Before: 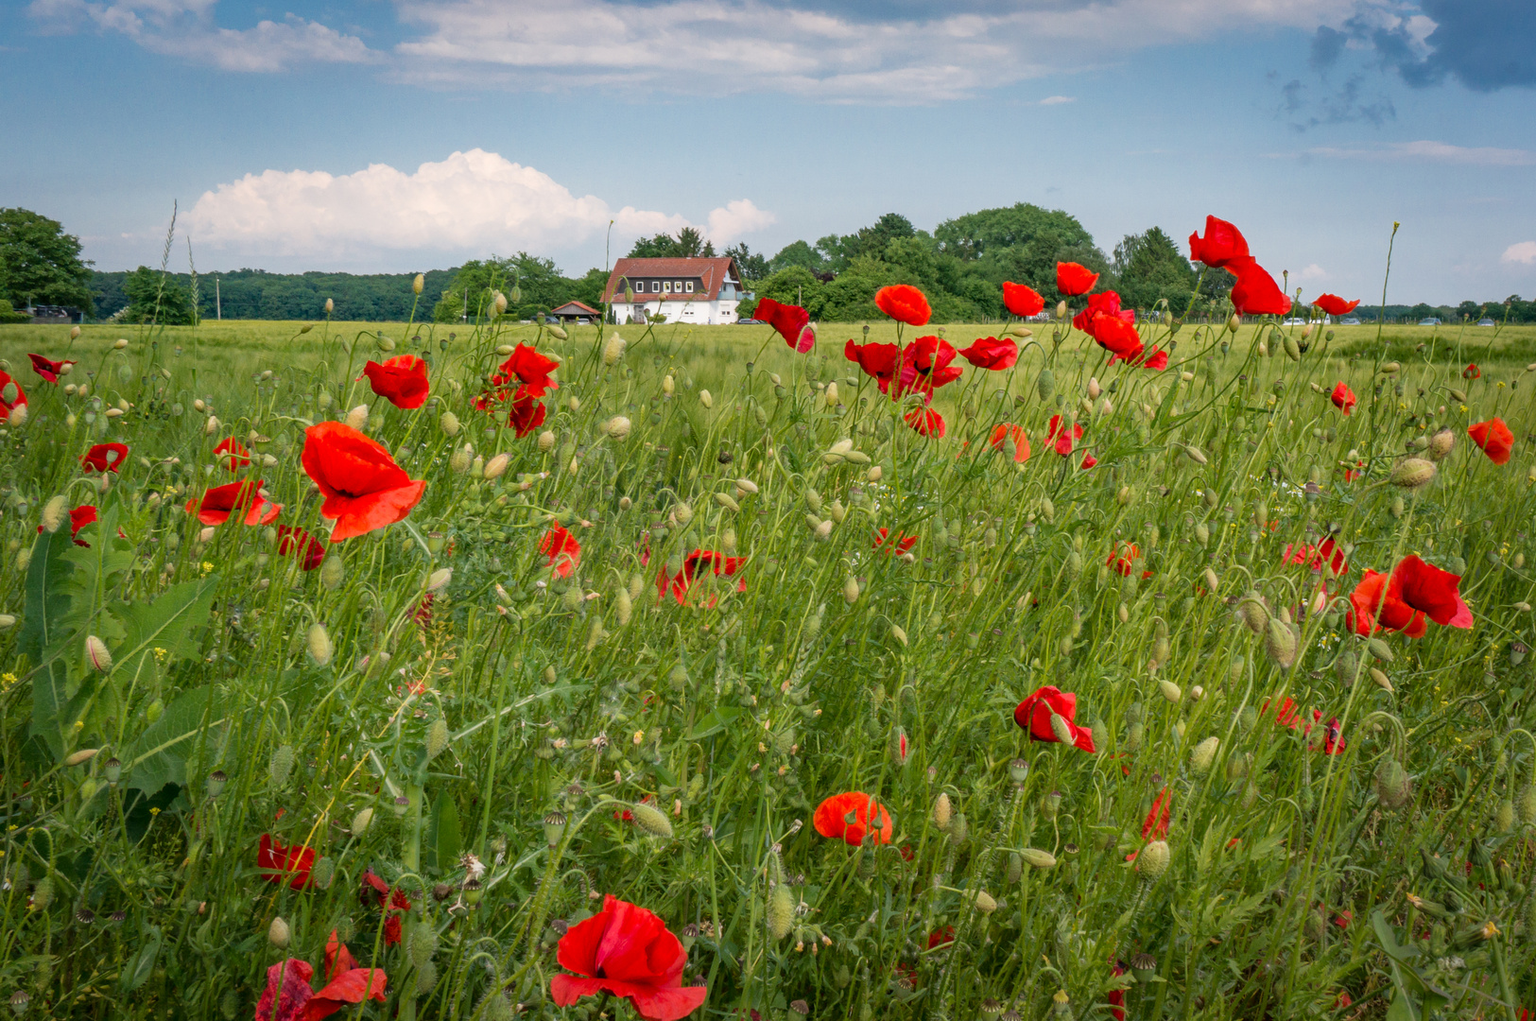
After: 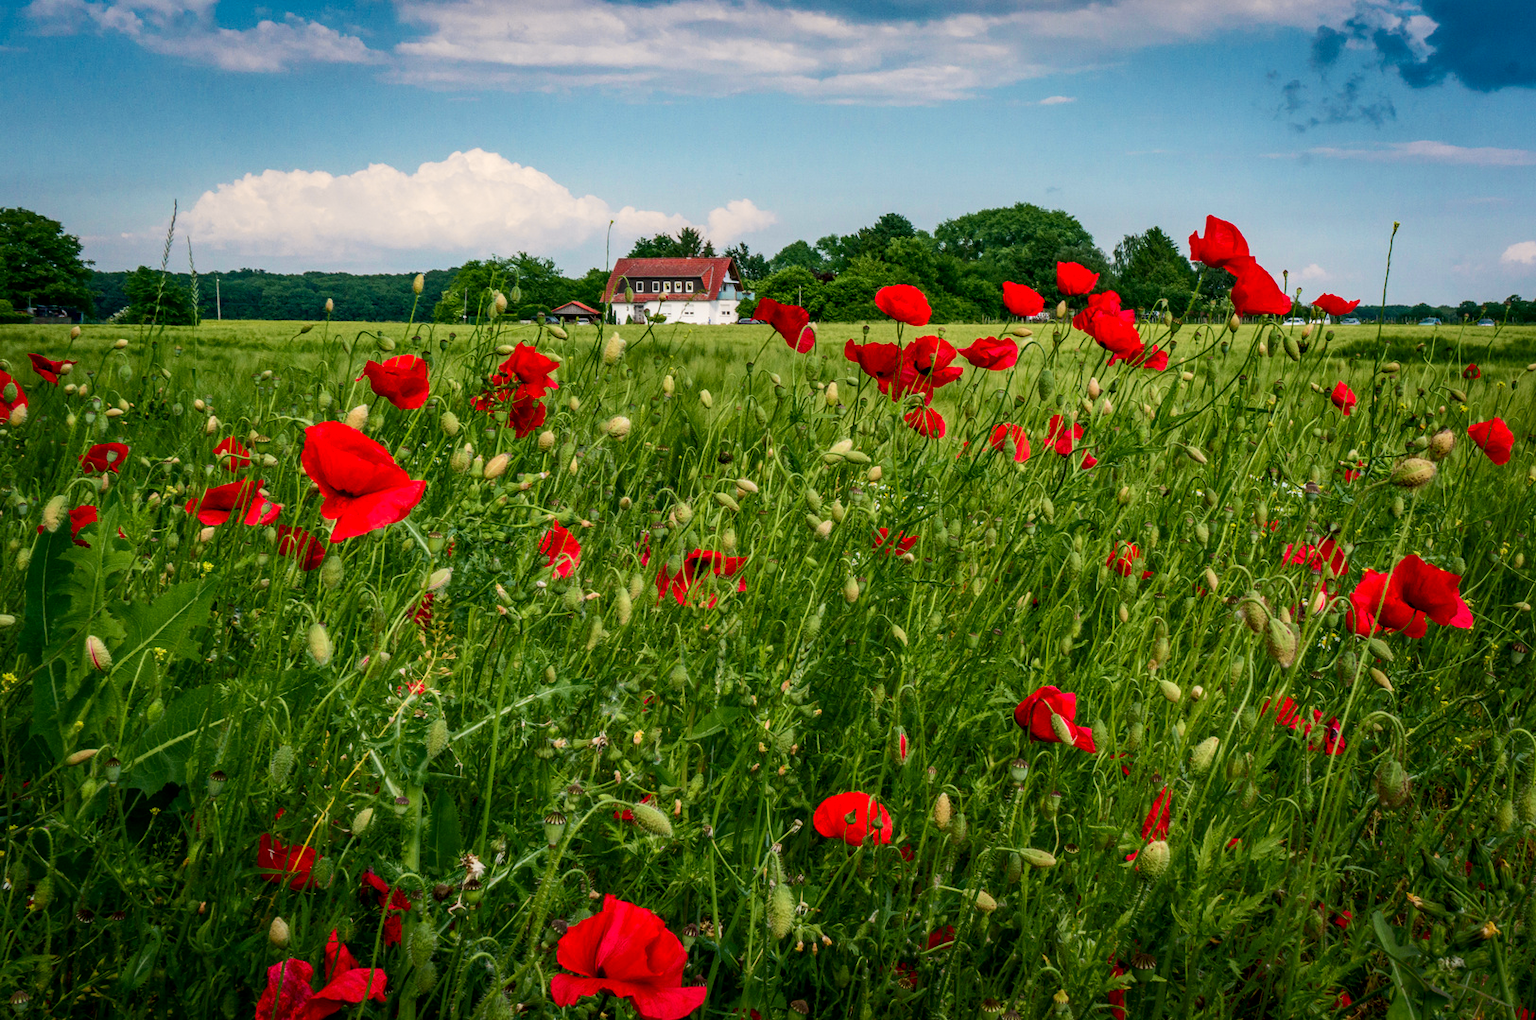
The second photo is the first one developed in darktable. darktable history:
tone curve: curves: ch0 [(0, 0) (0.068, 0.031) (0.175, 0.132) (0.337, 0.304) (0.498, 0.511) (0.748, 0.762) (0.993, 0.954)]; ch1 [(0, 0) (0.294, 0.184) (0.359, 0.34) (0.362, 0.35) (0.43, 0.41) (0.476, 0.457) (0.499, 0.5) (0.529, 0.523) (0.677, 0.762) (1, 1)]; ch2 [(0, 0) (0.431, 0.419) (0.495, 0.502) (0.524, 0.534) (0.557, 0.56) (0.634, 0.654) (0.728, 0.722) (1, 1)], color space Lab, independent channels, preserve colors none
contrast brightness saturation: contrast 0.07, brightness -0.14, saturation 0.11
local contrast: on, module defaults
